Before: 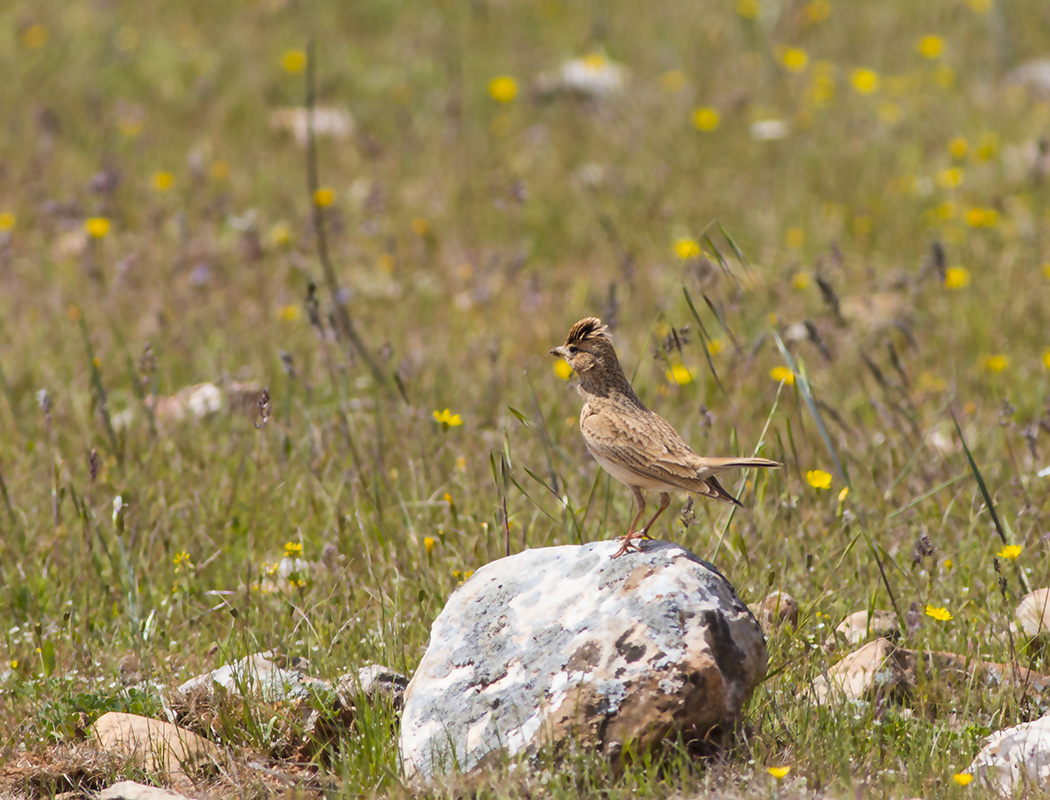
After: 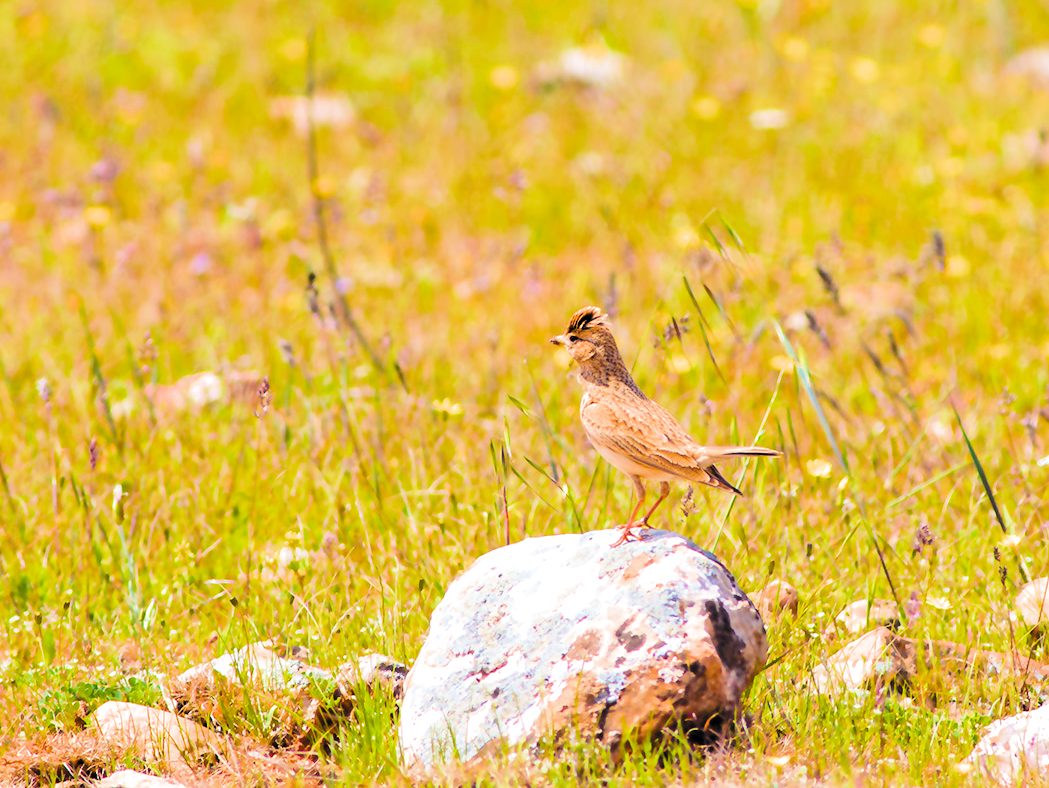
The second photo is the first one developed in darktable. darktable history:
color balance rgb: shadows lift › luminance -21.349%, shadows lift › chroma 9.135%, shadows lift › hue 284.88°, linear chroma grading › global chroma 0.574%, perceptual saturation grading › global saturation 10.458%, perceptual brilliance grading › global brilliance 9.525%, perceptual brilliance grading › shadows 15.419%, global vibrance 50.278%
crop: top 1.399%, right 0.053%
filmic rgb: black relative exposure -5.05 EV, white relative exposure 3.56 EV, hardness 3.19, contrast 1.403, highlights saturation mix -49.24%, preserve chrominance max RGB, color science v6 (2022), contrast in shadows safe, contrast in highlights safe
exposure: black level correction 0, exposure 1.677 EV, compensate exposure bias true, compensate highlight preservation false
